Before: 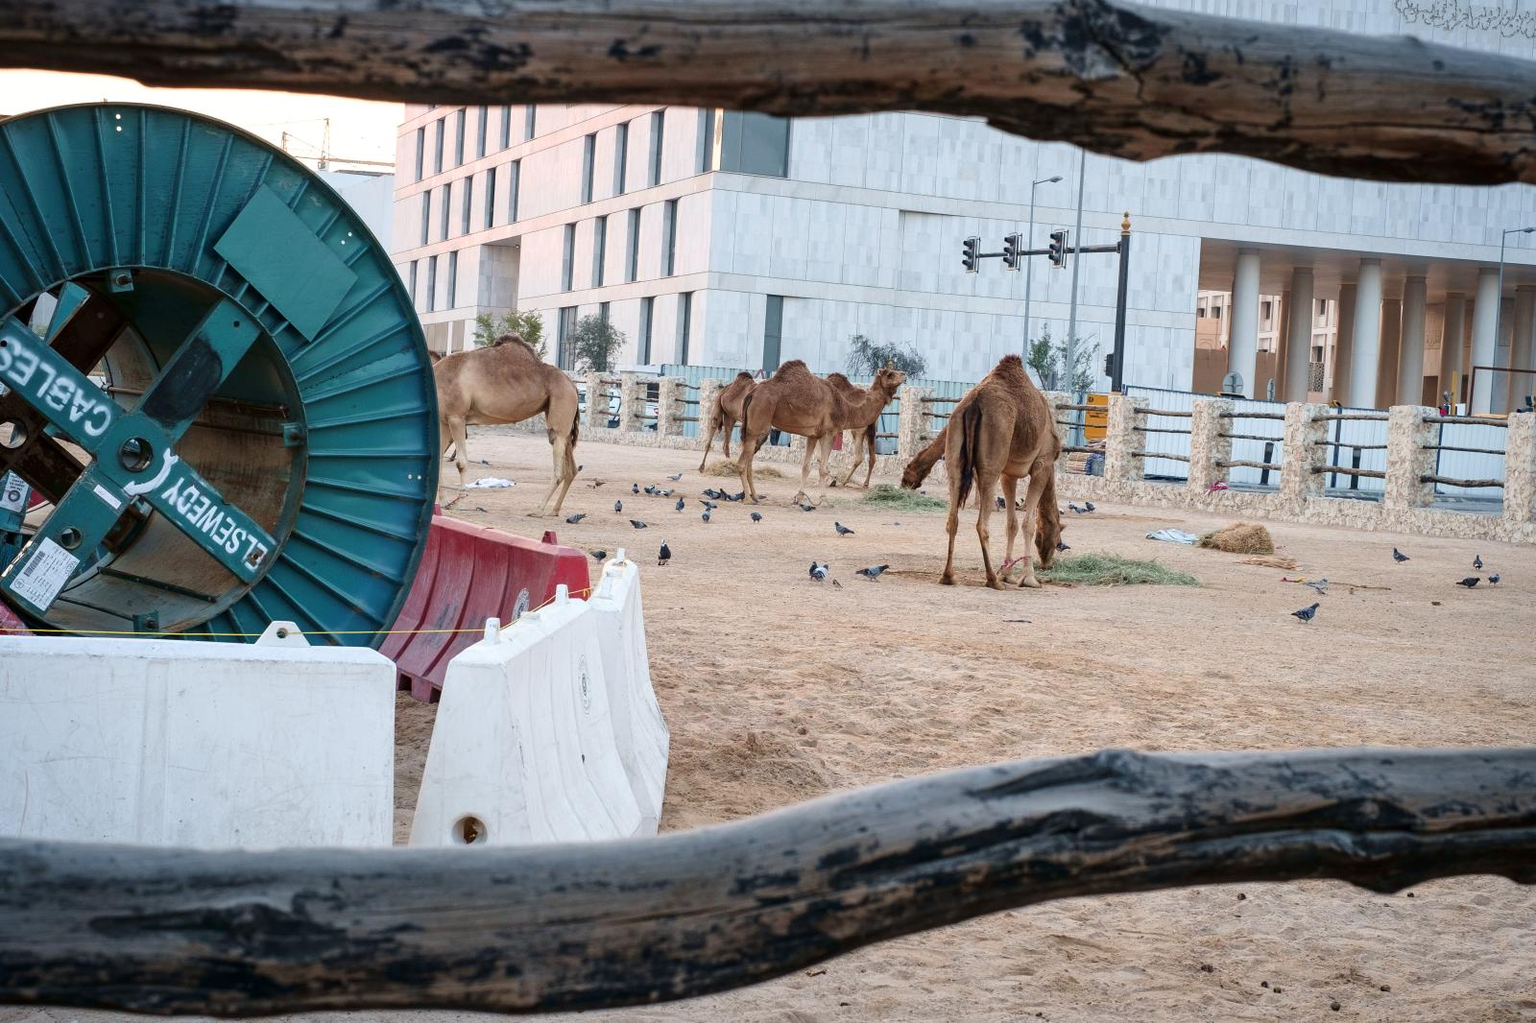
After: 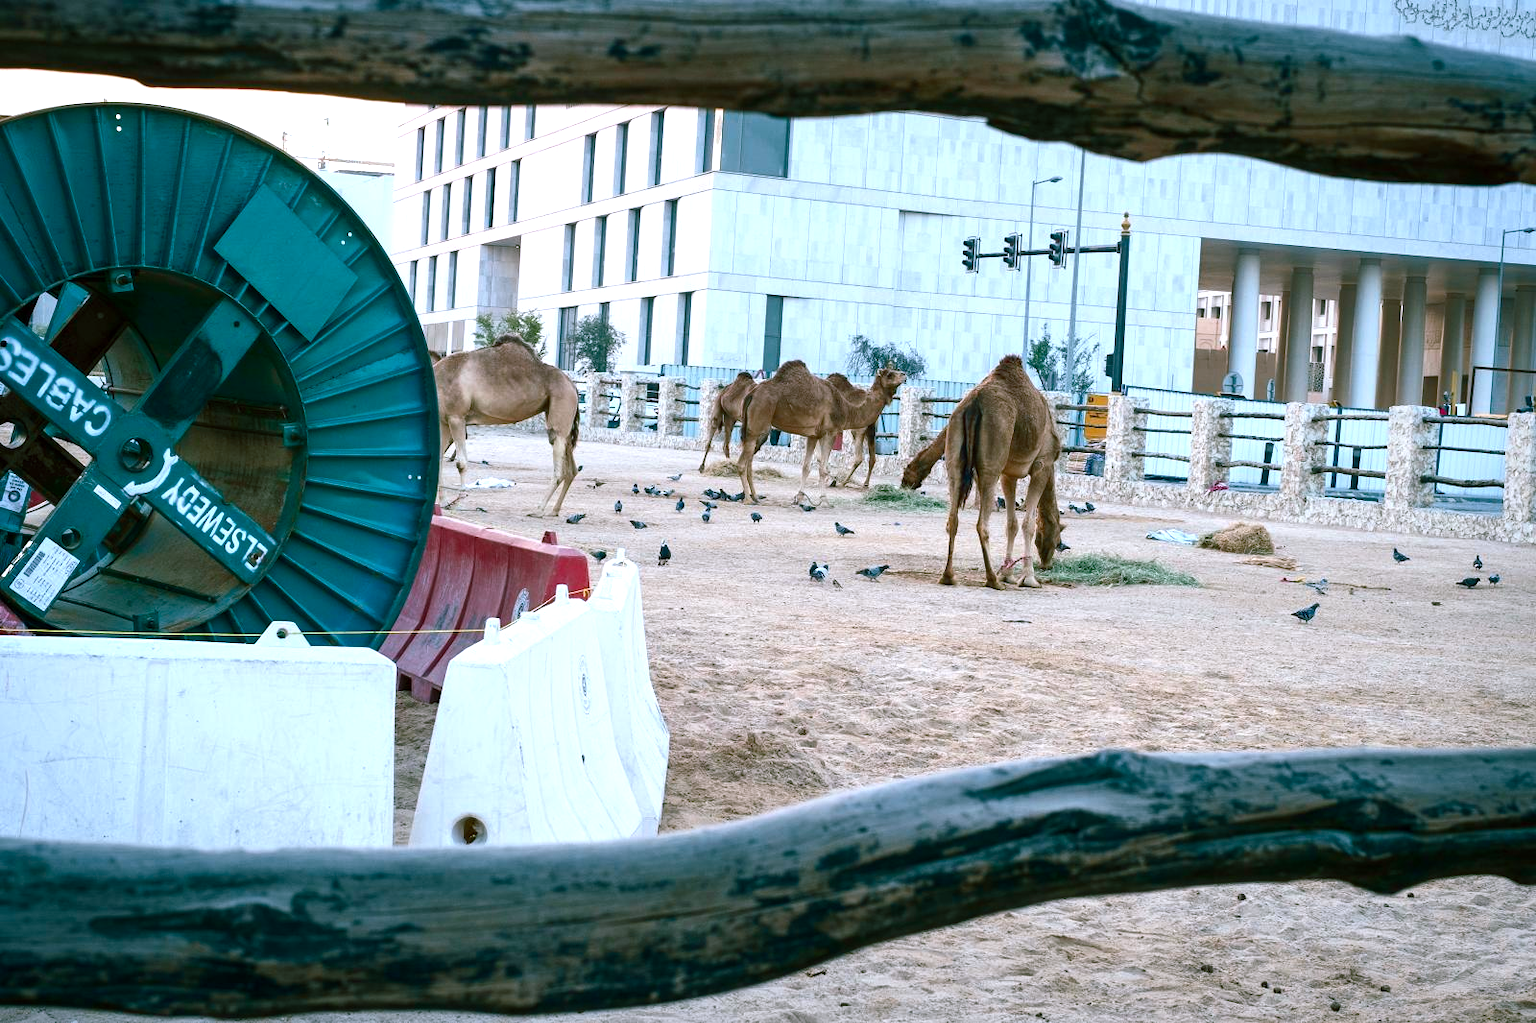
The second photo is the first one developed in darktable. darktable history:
color calibration: x 0.37, y 0.378, temperature 4290.98 K
color balance rgb: shadows lift › chroma 11.514%, shadows lift › hue 132.59°, highlights gain › luminance 17.361%, perceptual saturation grading › global saturation 20%, perceptual saturation grading › highlights -25.114%, perceptual saturation grading › shadows 25.248%, perceptual brilliance grading › global brilliance 14.555%, perceptual brilliance grading › shadows -35.708%, contrast -9.931%
